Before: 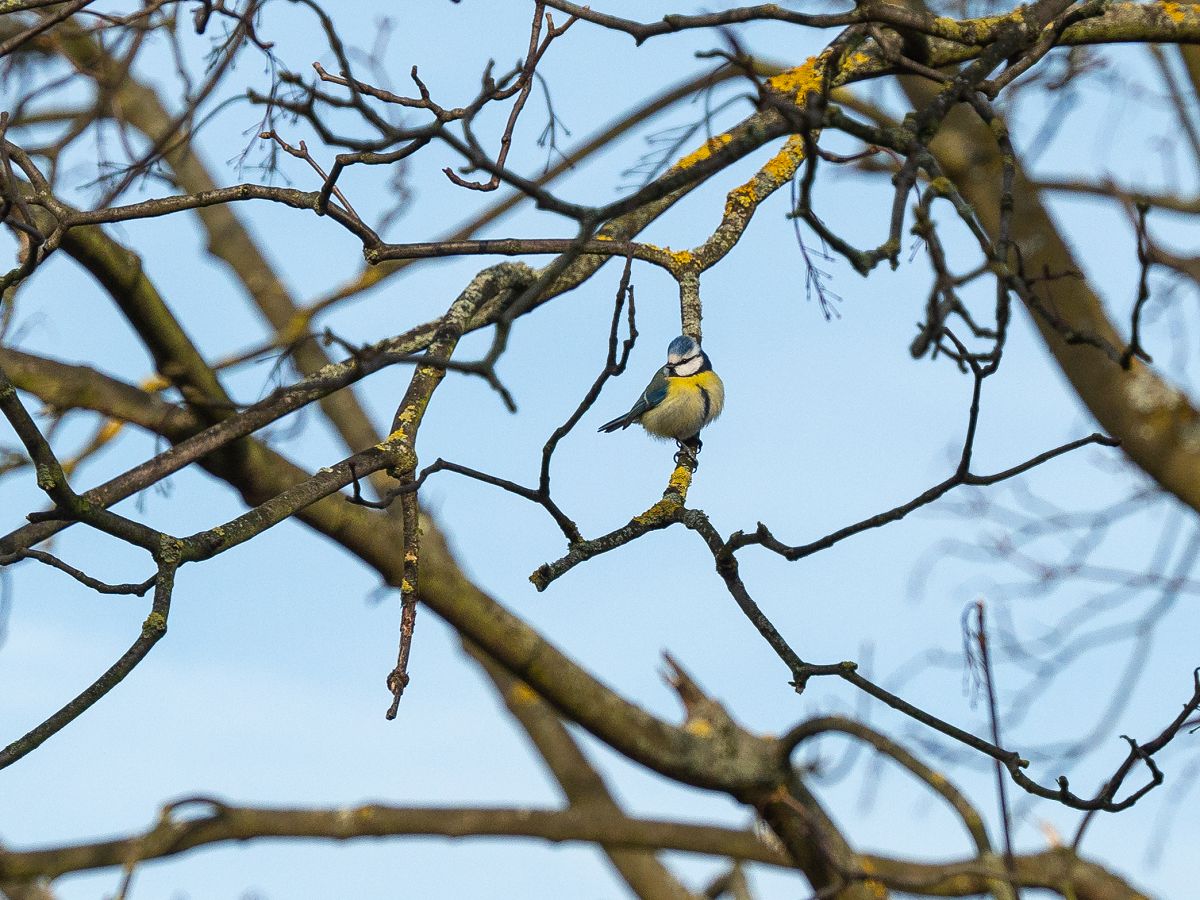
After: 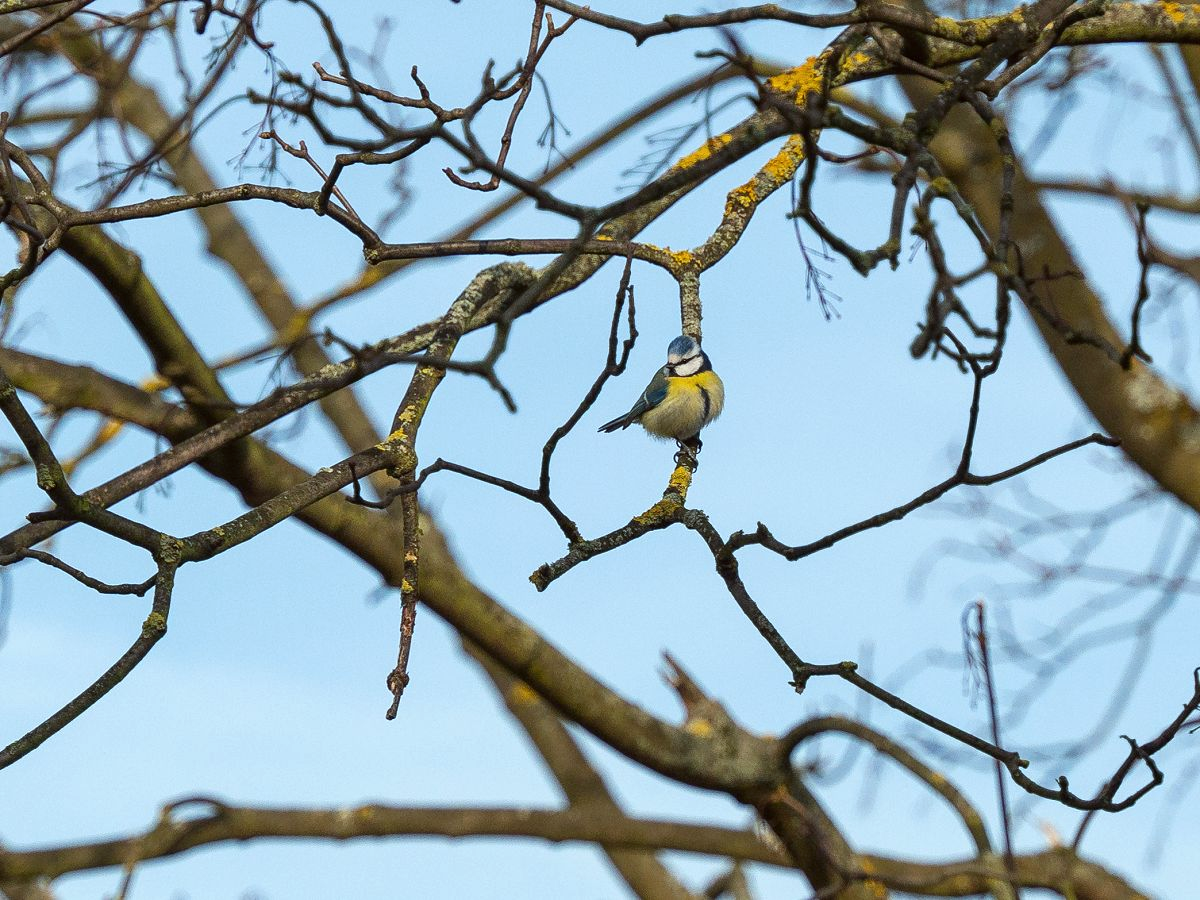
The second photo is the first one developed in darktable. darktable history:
color correction: highlights a* -2.95, highlights b* -2.71, shadows a* 2.14, shadows b* 2.74
